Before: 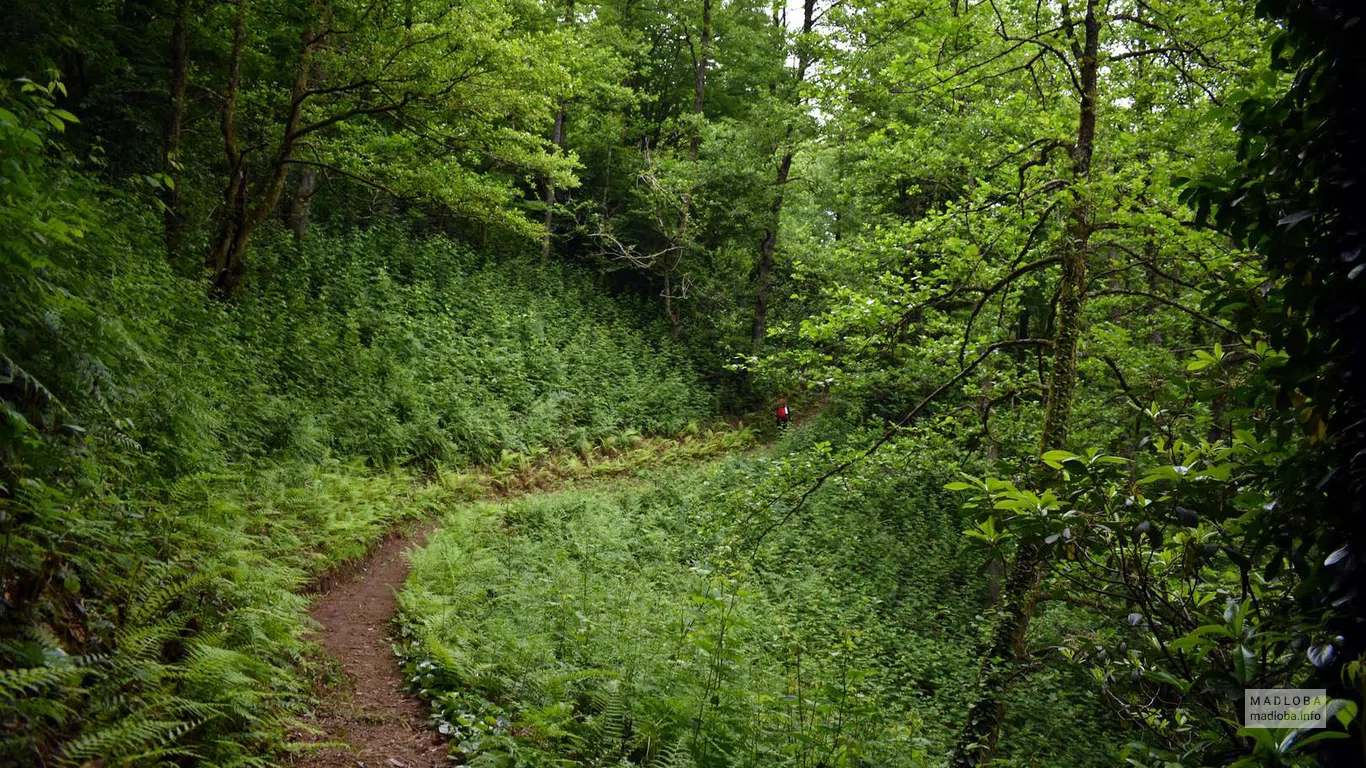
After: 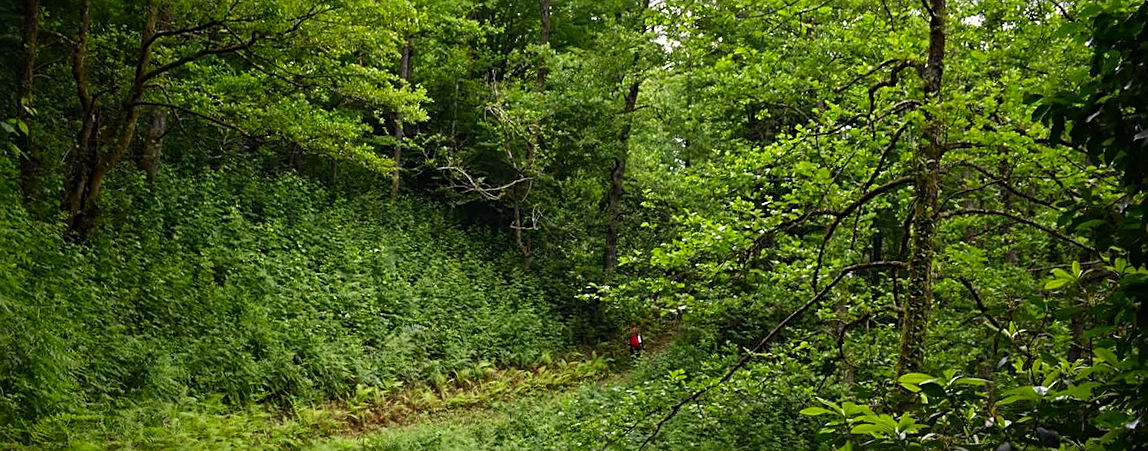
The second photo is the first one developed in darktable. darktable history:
crop and rotate: left 9.345%, top 7.22%, right 4.982%, bottom 32.331%
sharpen: on, module defaults
rotate and perspective: rotation -1.32°, lens shift (horizontal) -0.031, crop left 0.015, crop right 0.985, crop top 0.047, crop bottom 0.982
color correction: highlights a* 3.22, highlights b* 1.93, saturation 1.19
